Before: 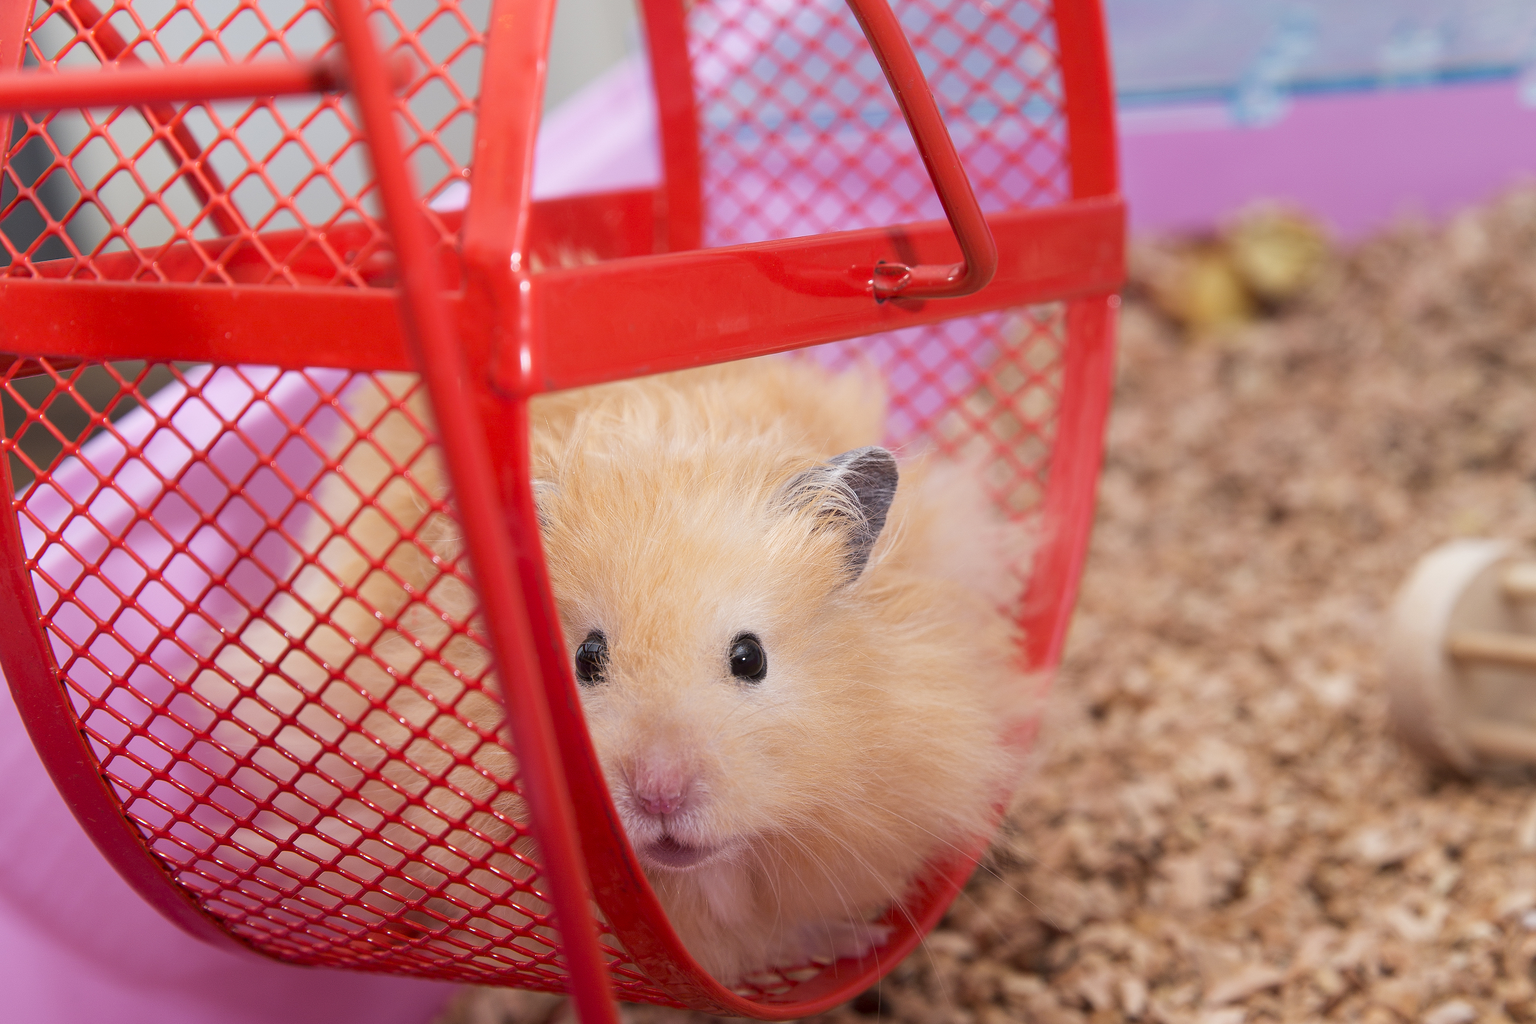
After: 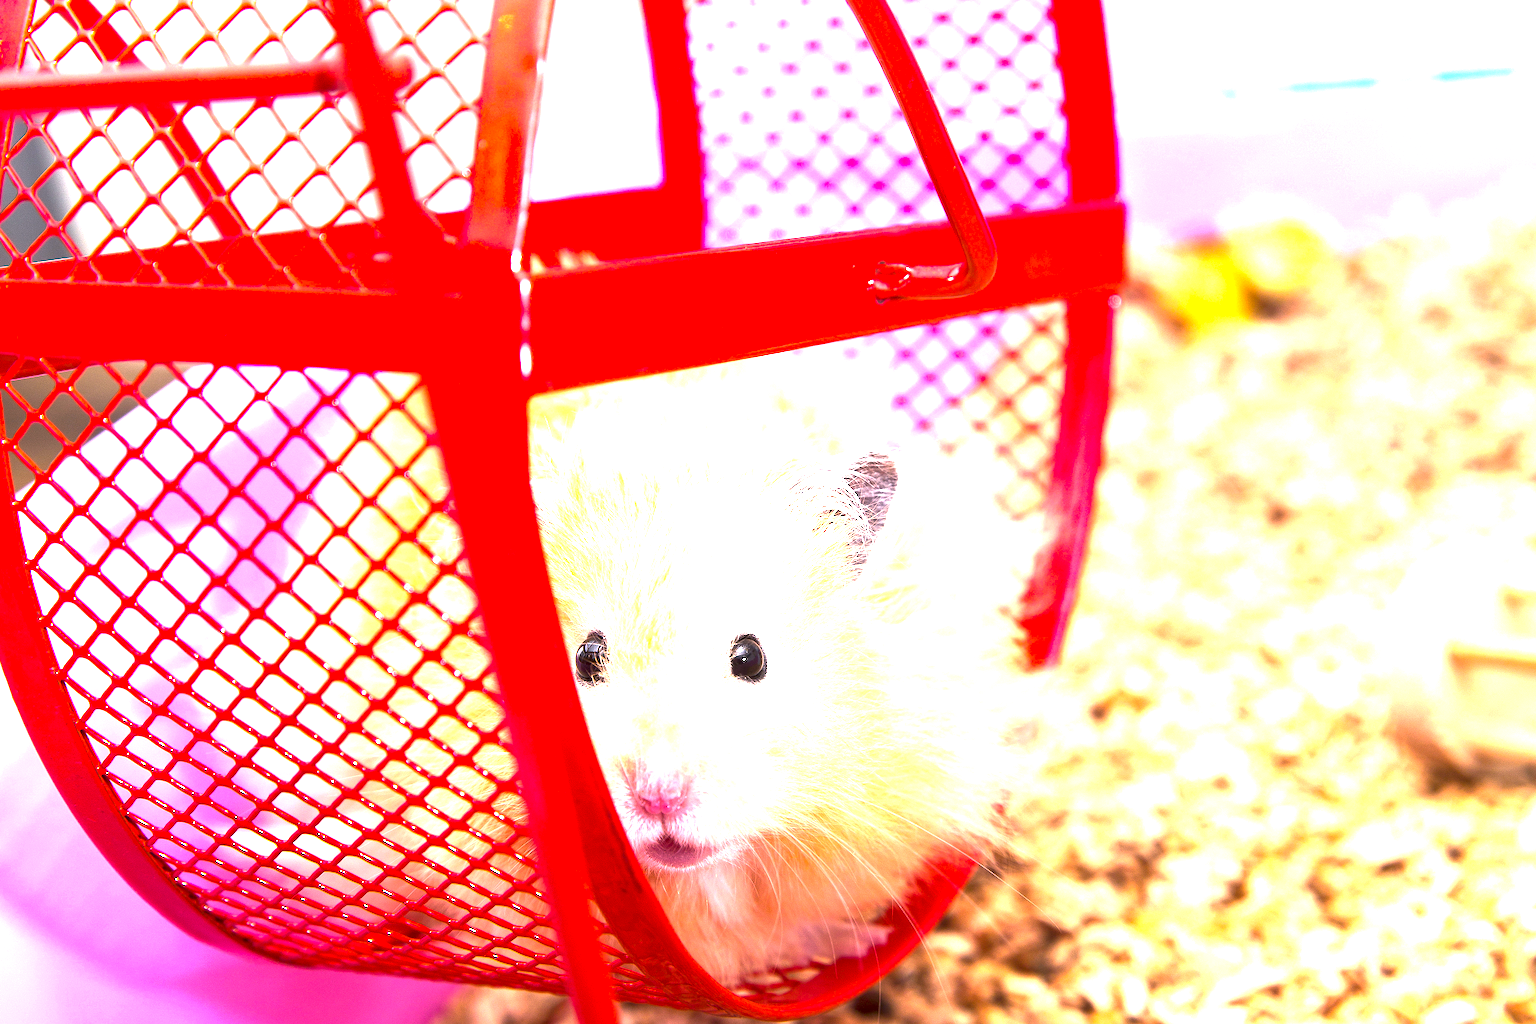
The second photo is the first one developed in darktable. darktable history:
color balance rgb: highlights gain › chroma 2.377%, highlights gain › hue 36.38°, linear chroma grading › global chroma 15.148%, perceptual saturation grading › global saturation 0.617%, perceptual brilliance grading › global brilliance 34.481%, perceptual brilliance grading › highlights 49.226%, perceptual brilliance grading › mid-tones 59.042%, perceptual brilliance grading › shadows 34.258%
